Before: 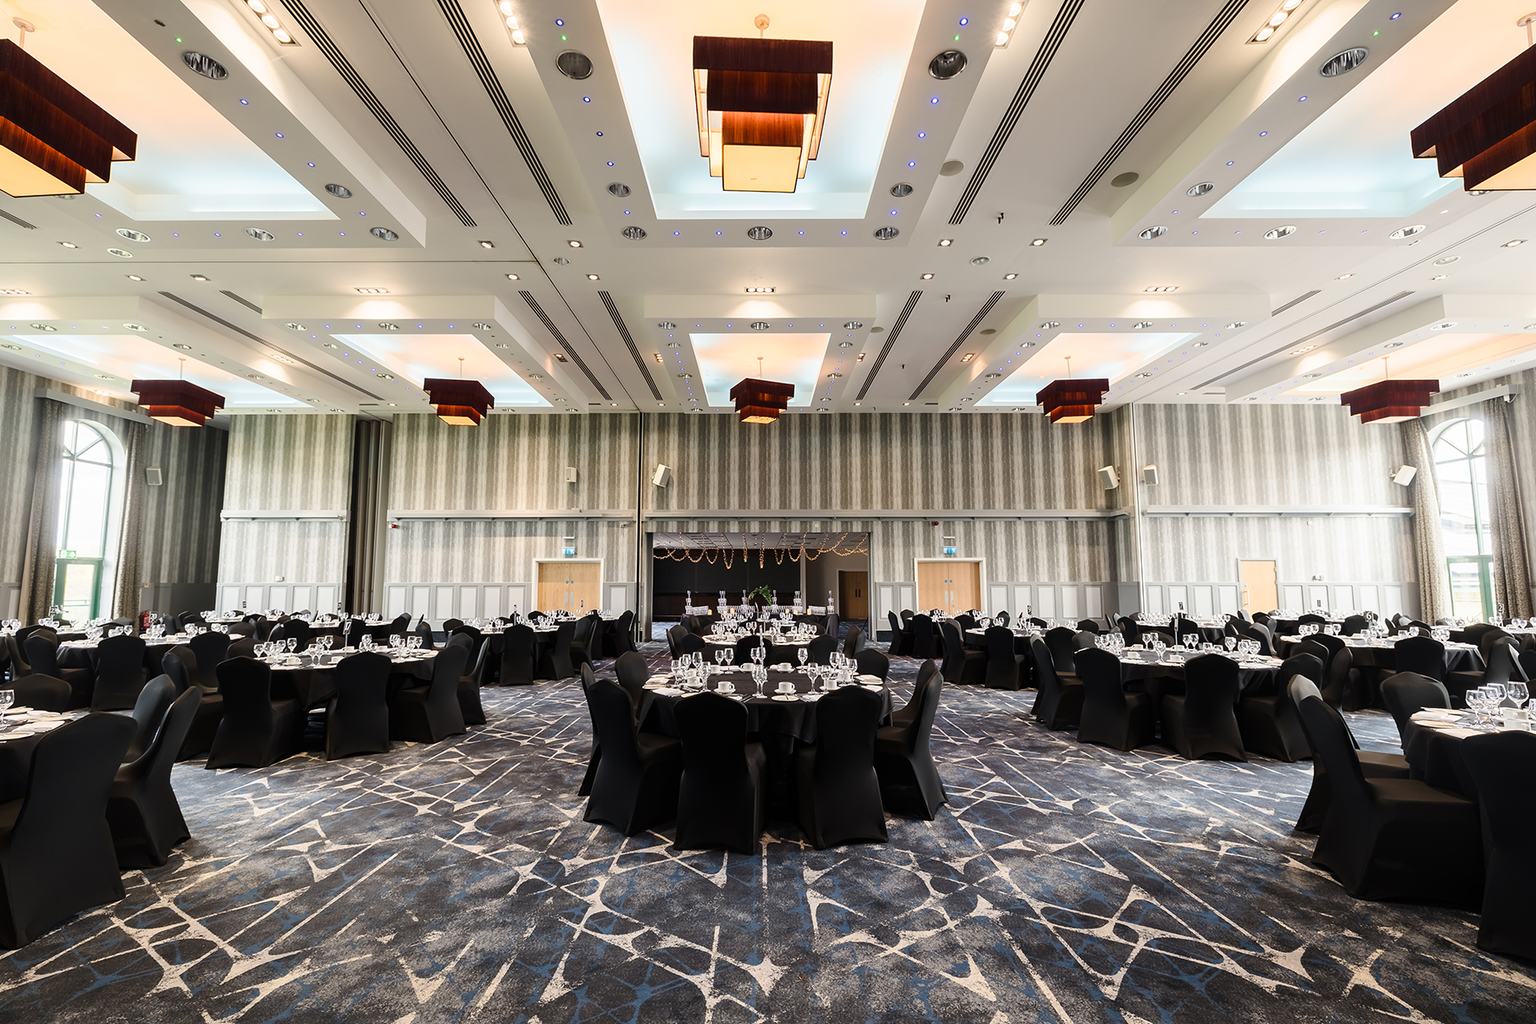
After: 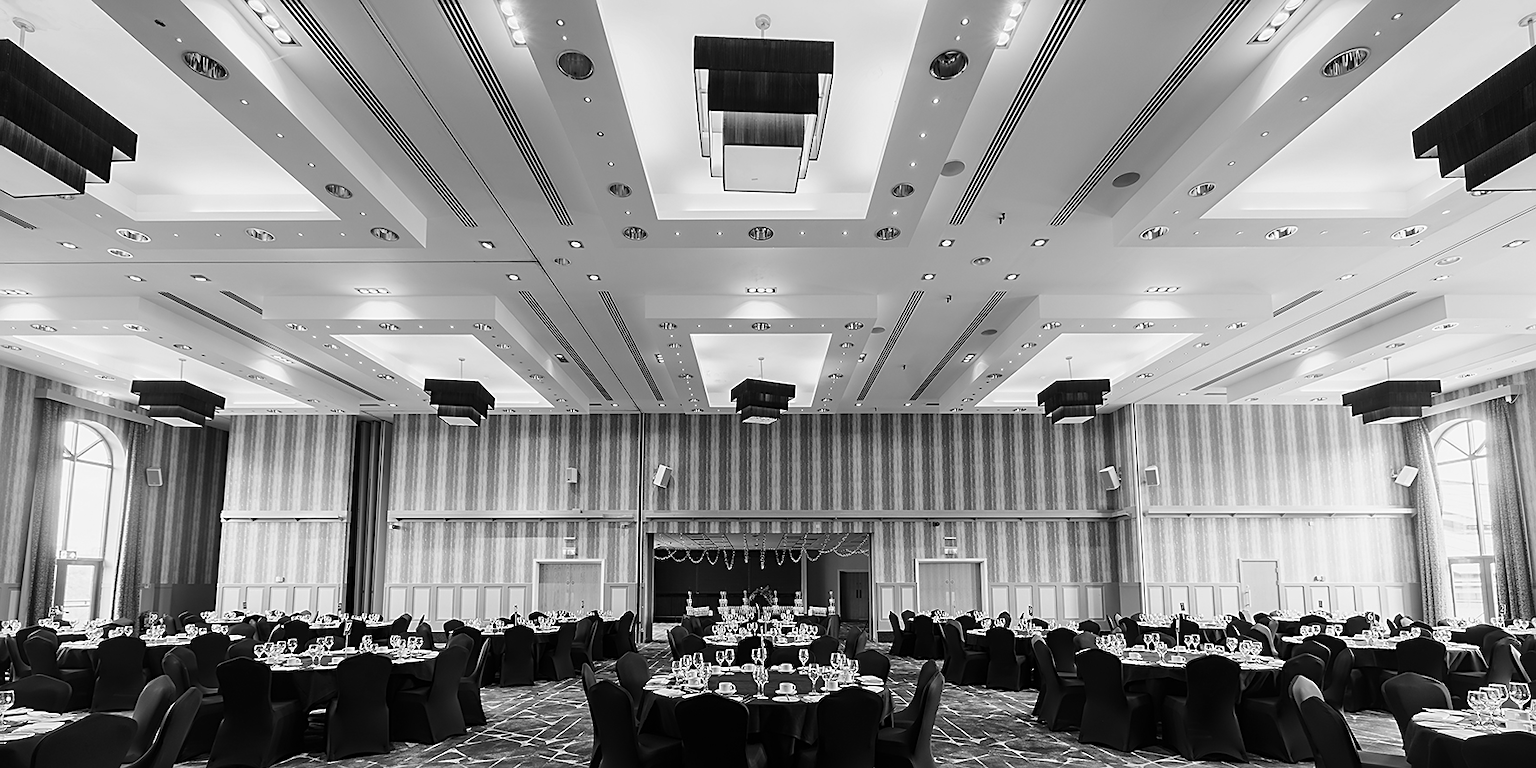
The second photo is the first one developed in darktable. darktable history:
color calibration: output gray [0.18, 0.41, 0.41, 0], gray › normalize channels true, illuminant same as pipeline (D50), adaptation XYZ, x 0.346, y 0.359, gamut compression 0
sharpen: on, module defaults
crop: bottom 24.967%
